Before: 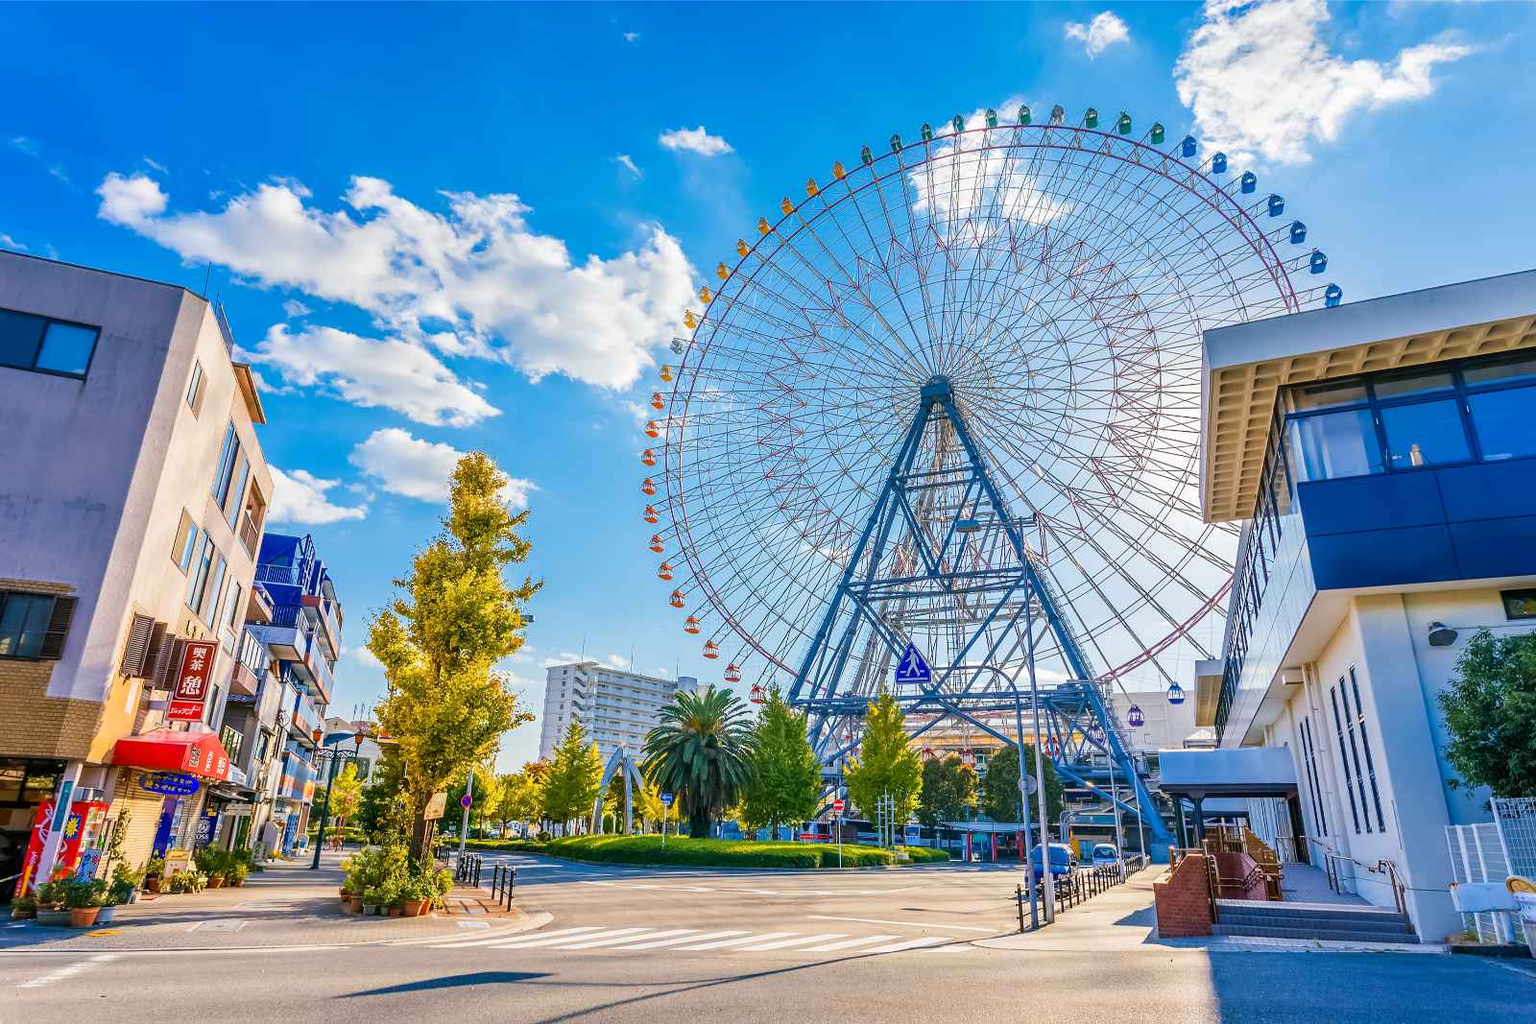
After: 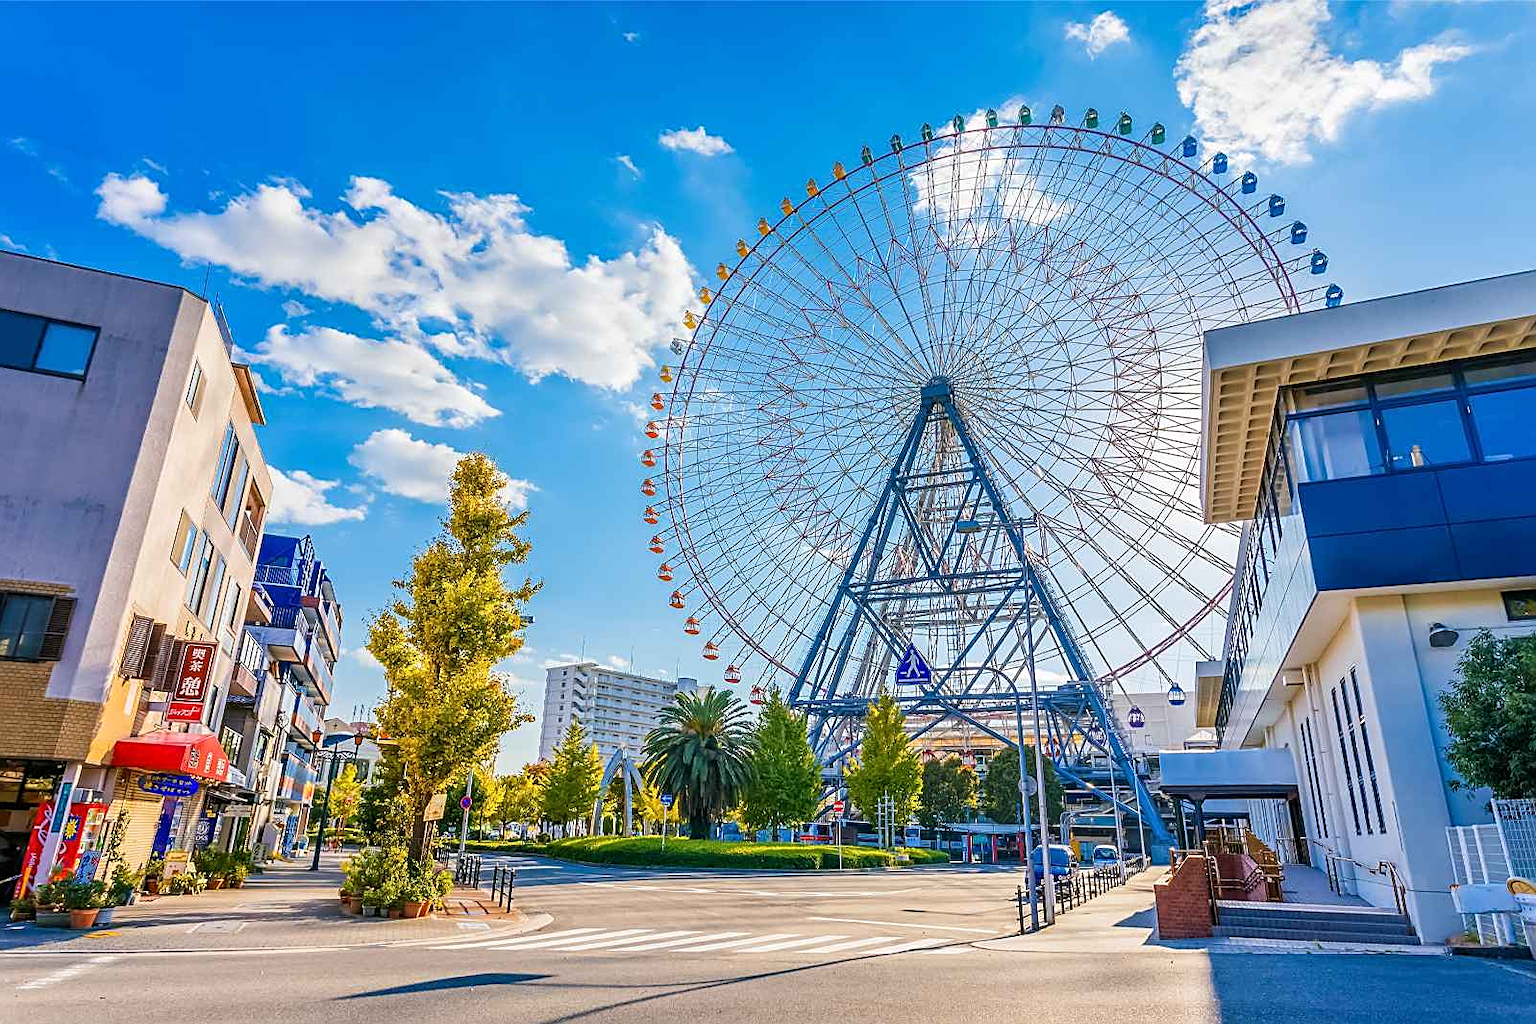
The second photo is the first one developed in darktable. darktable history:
crop: left 0.105%
sharpen: on, module defaults
